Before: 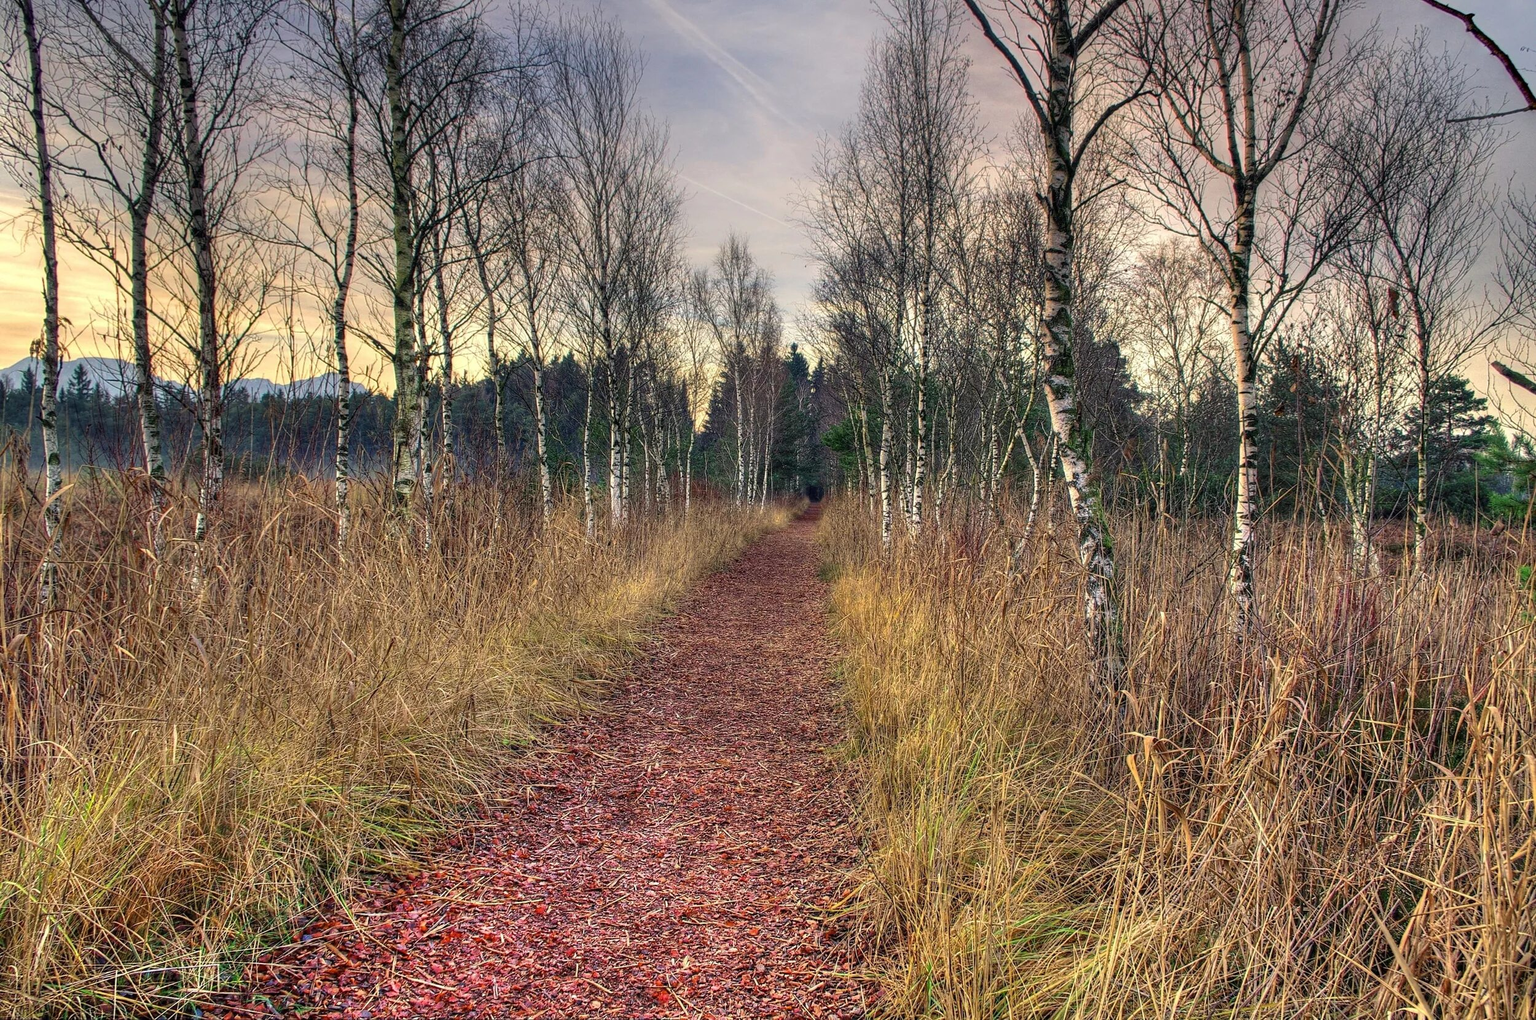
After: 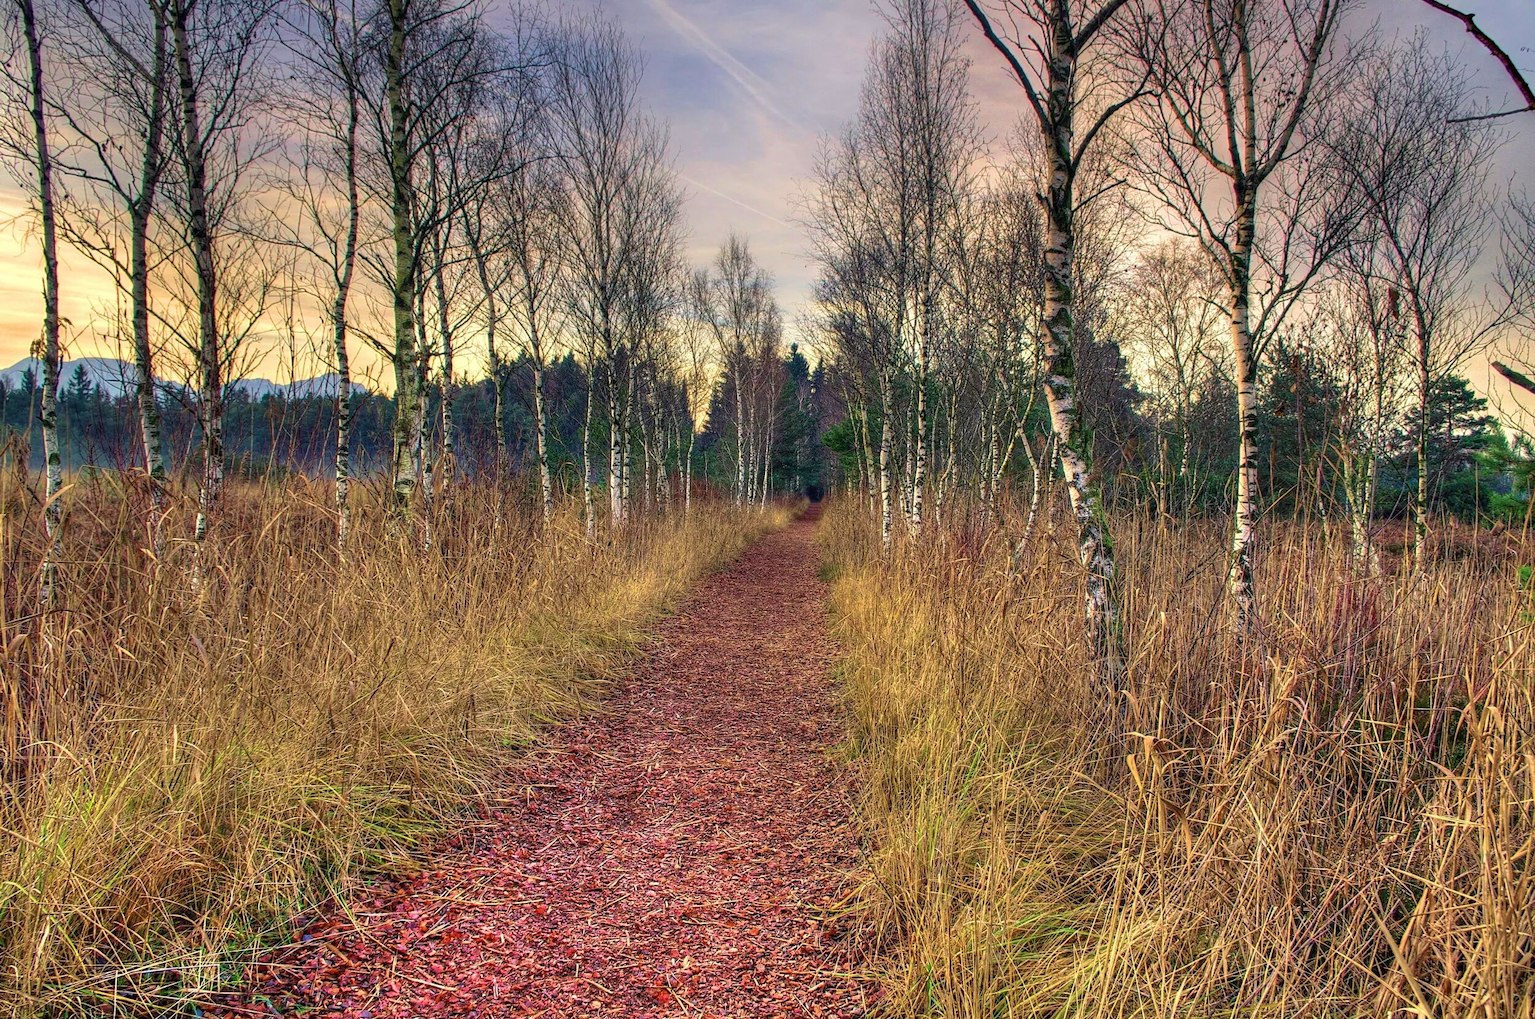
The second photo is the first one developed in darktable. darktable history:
velvia: strength 44.36%
